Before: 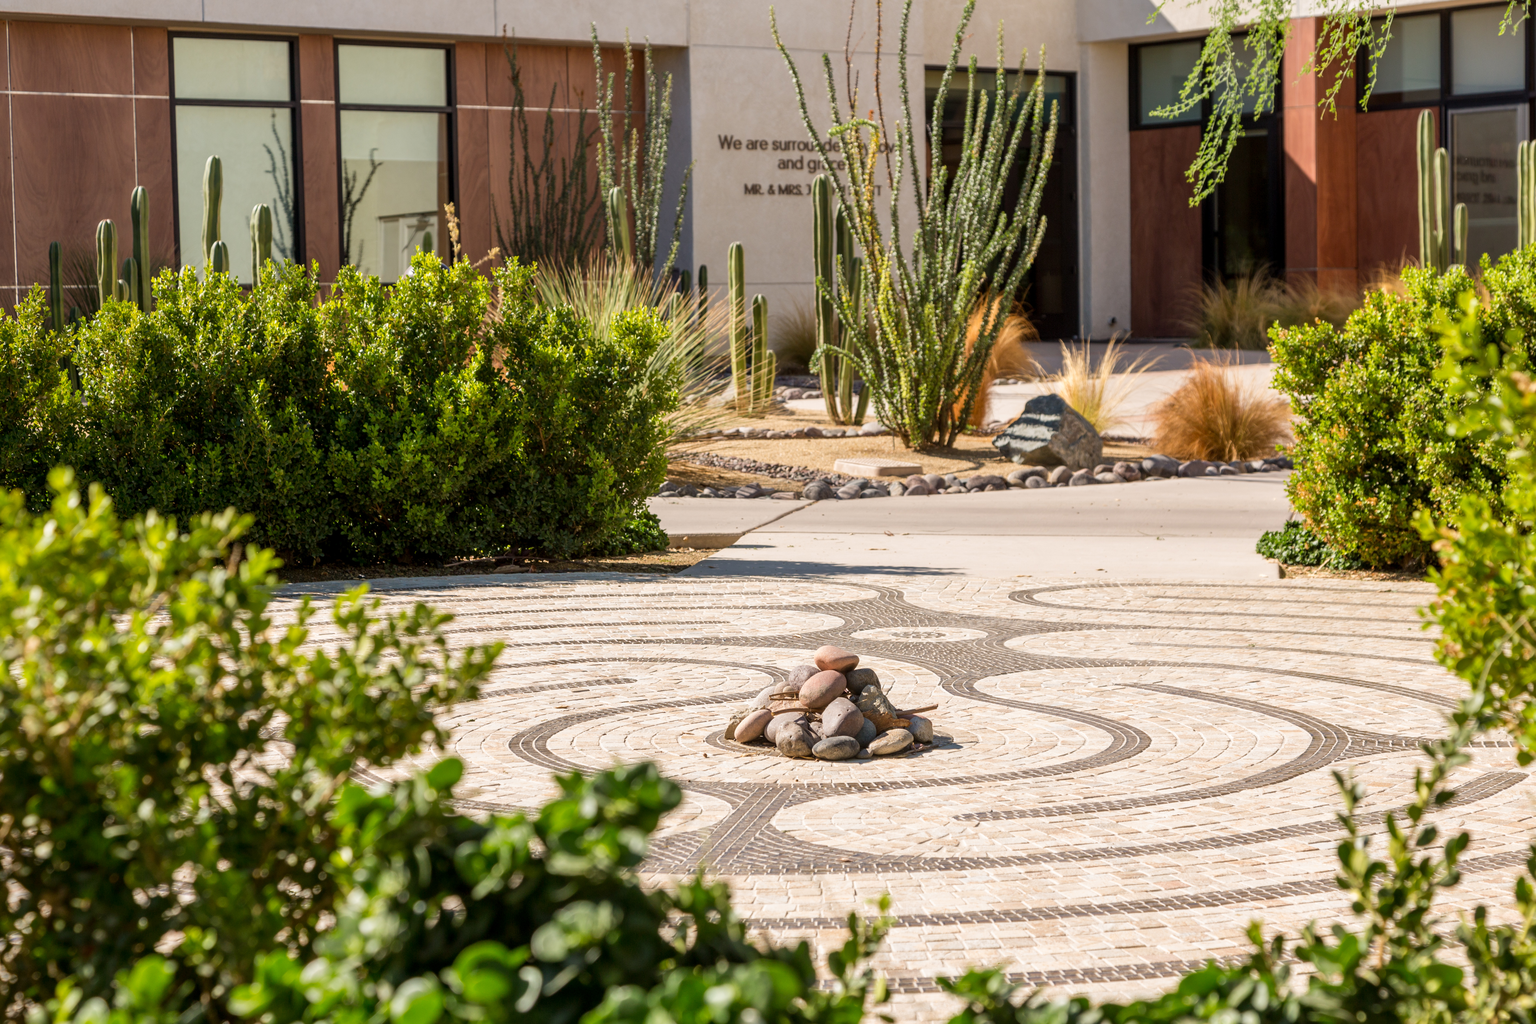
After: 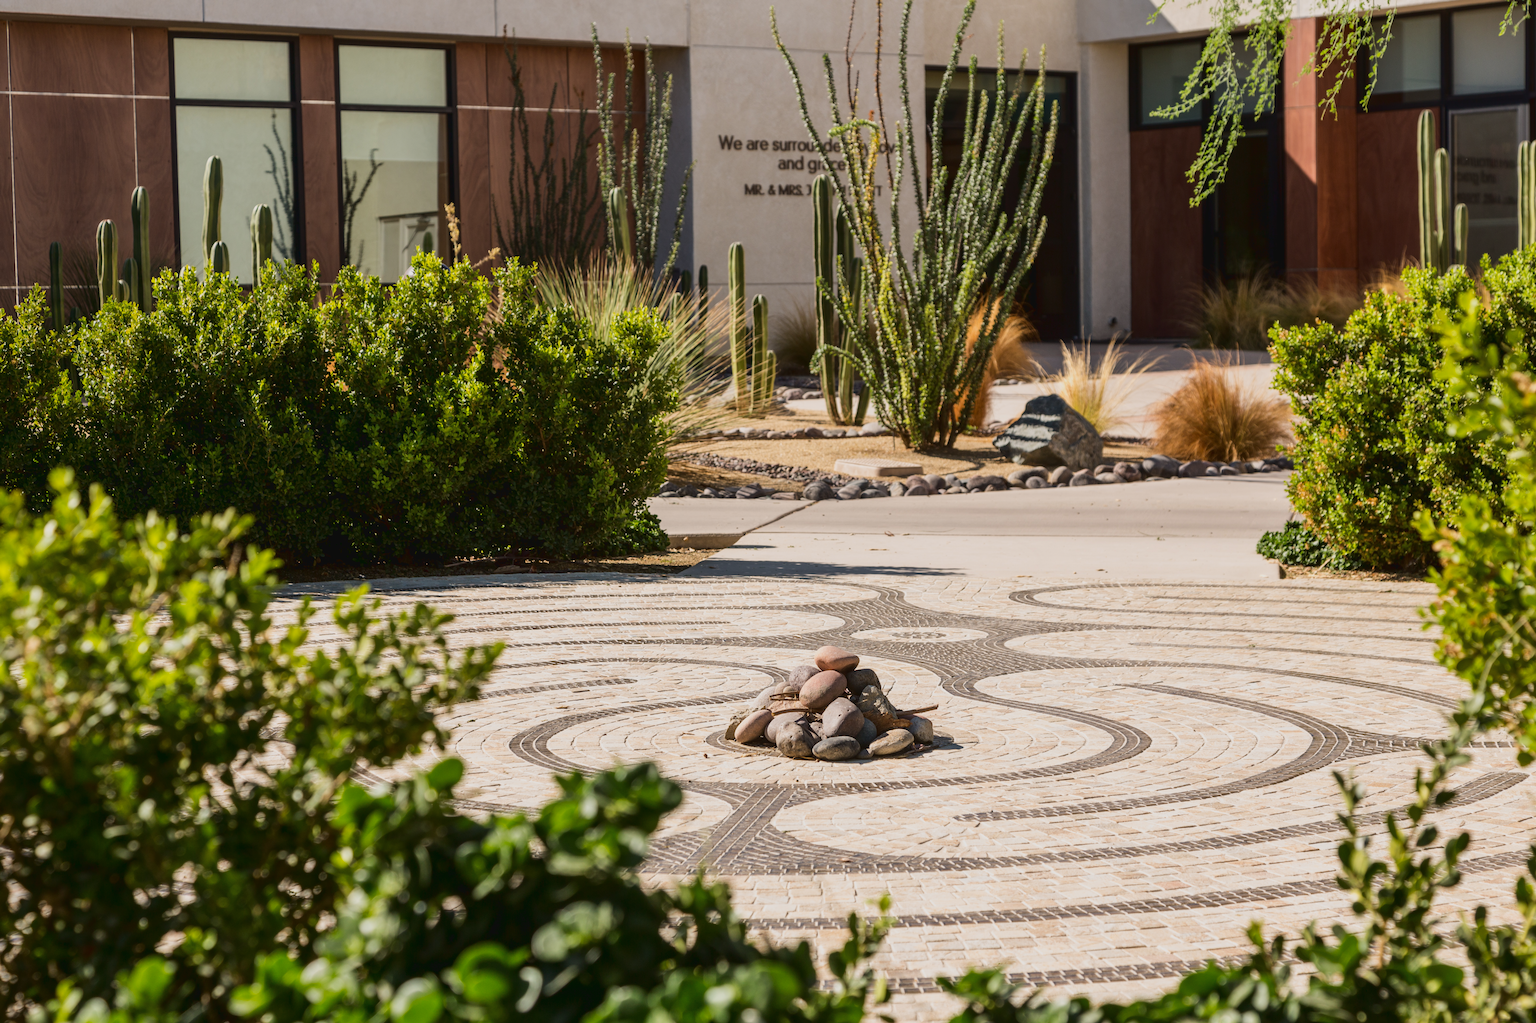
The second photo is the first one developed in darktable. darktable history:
tone curve: curves: ch0 [(0, 0.032) (0.181, 0.156) (0.751, 0.829) (1, 1)], color space Lab, linked channels, preserve colors none
exposure: black level correction 0, exposure 0.7 EV, compensate exposure bias true, compensate highlight preservation false
